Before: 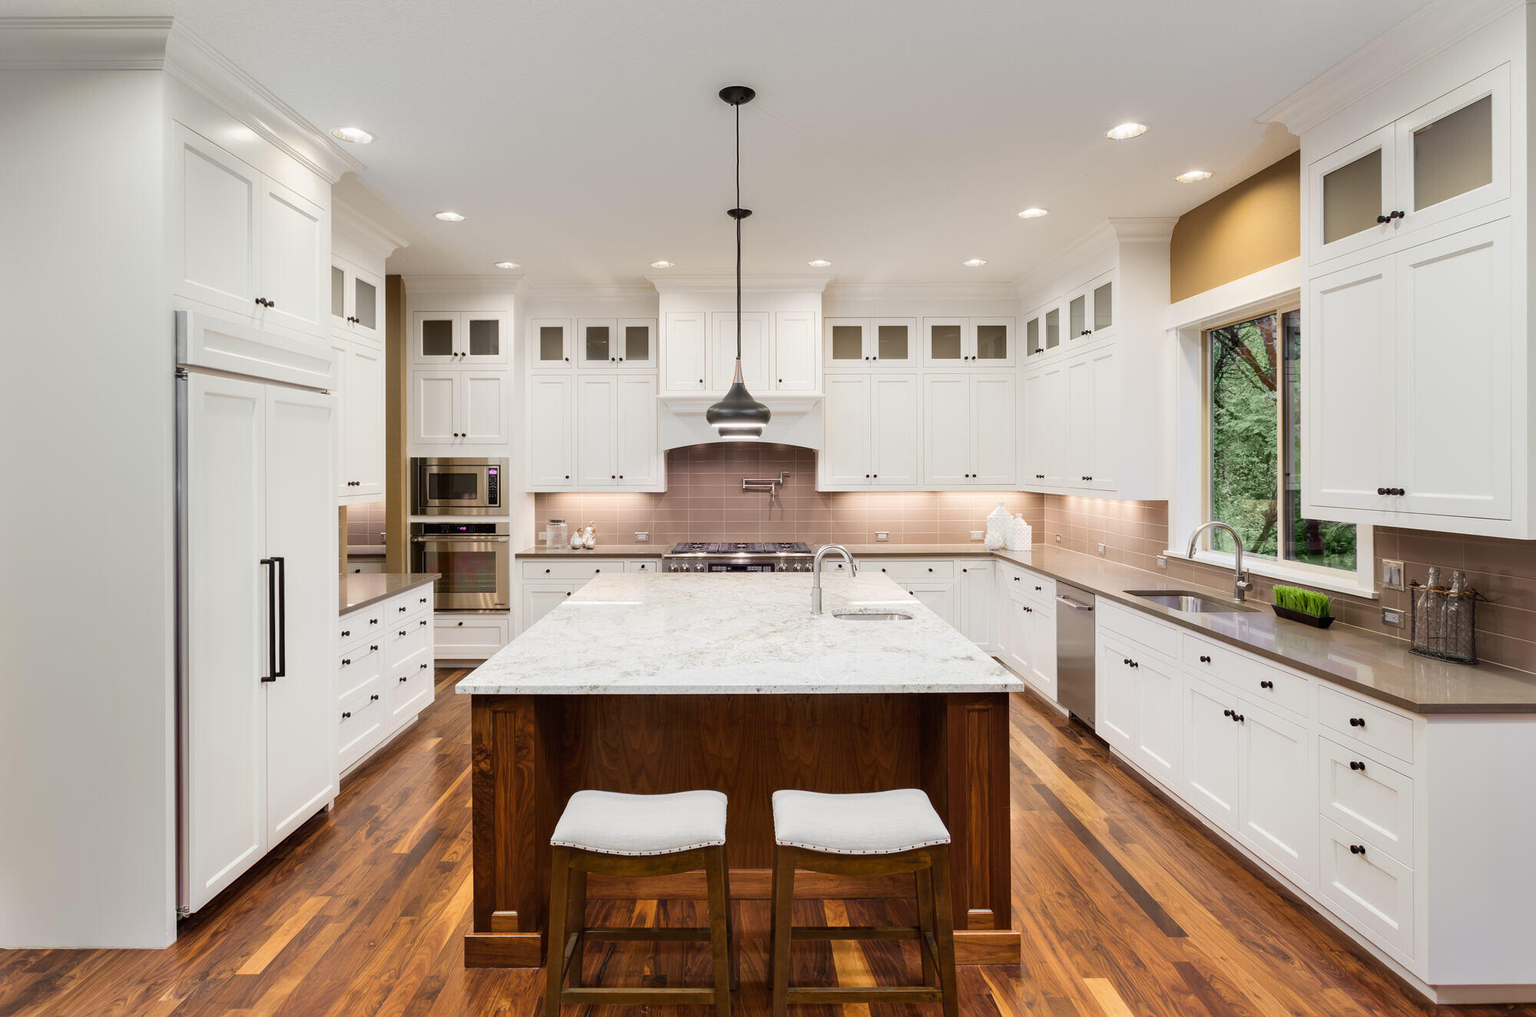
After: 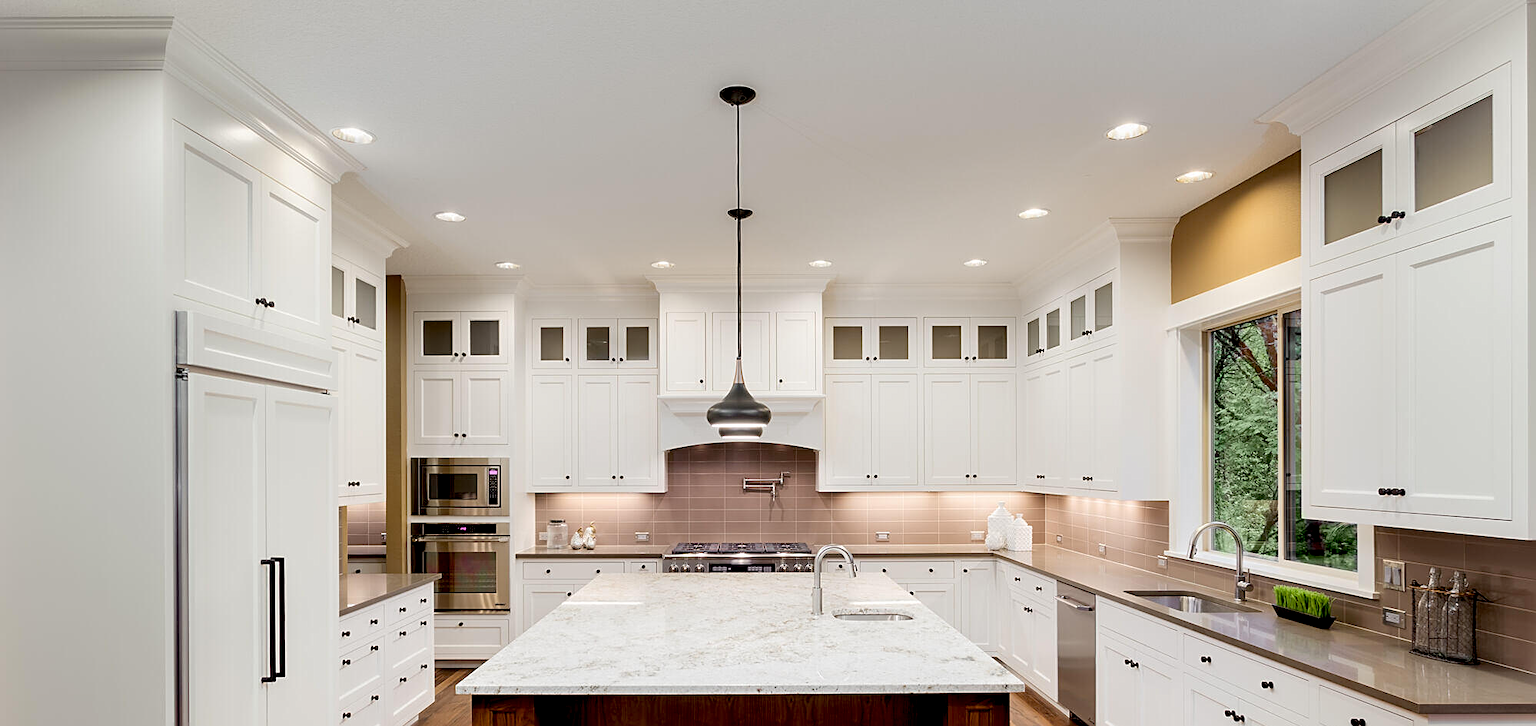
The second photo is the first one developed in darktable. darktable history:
sharpen: on, module defaults
crop: bottom 28.576%
white balance: emerald 1
exposure: black level correction 0.012, compensate highlight preservation false
